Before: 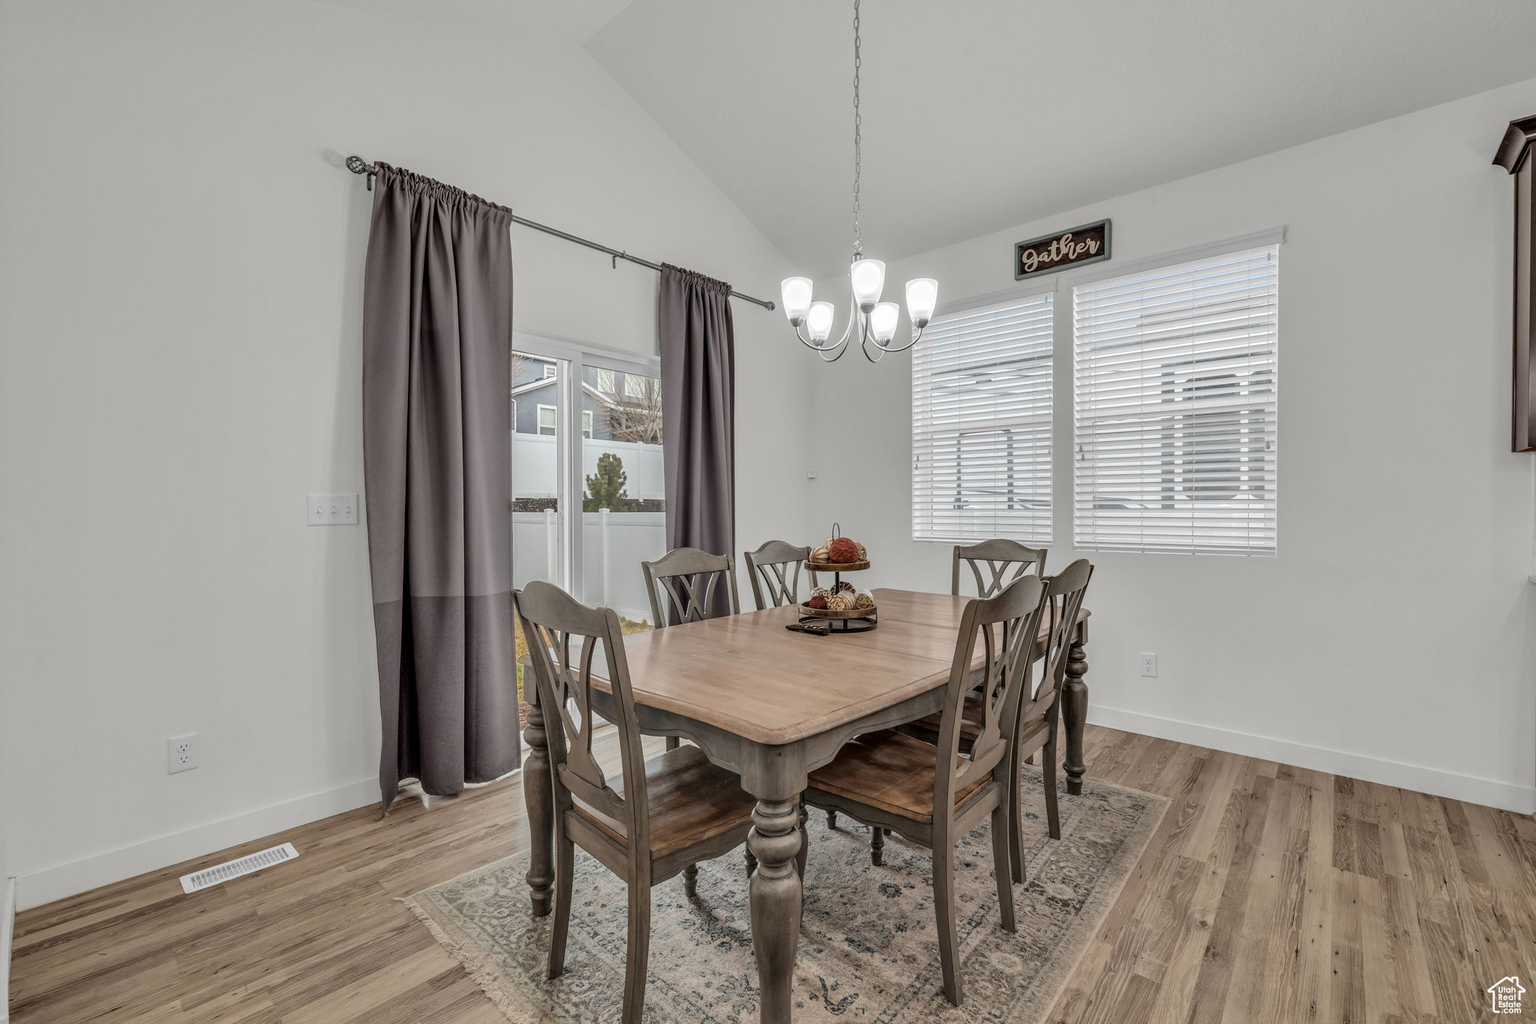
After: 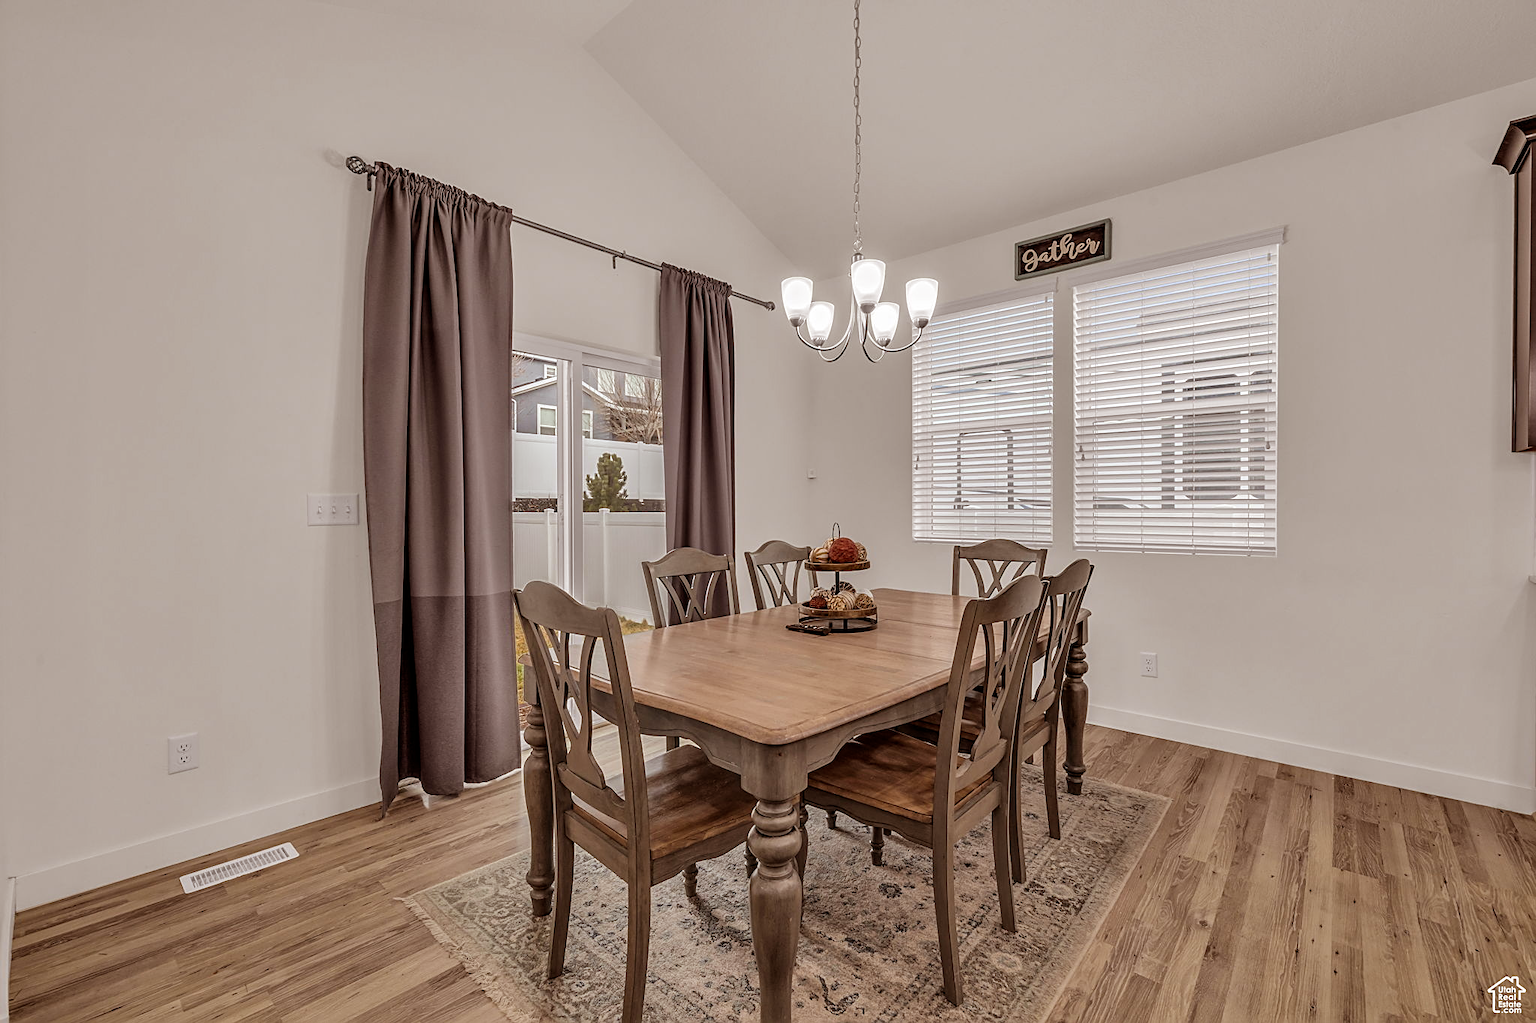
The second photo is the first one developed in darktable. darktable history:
rgb levels: mode RGB, independent channels, levels [[0, 0.5, 1], [0, 0.521, 1], [0, 0.536, 1]]
exposure: compensate highlight preservation false
sharpen: on, module defaults
